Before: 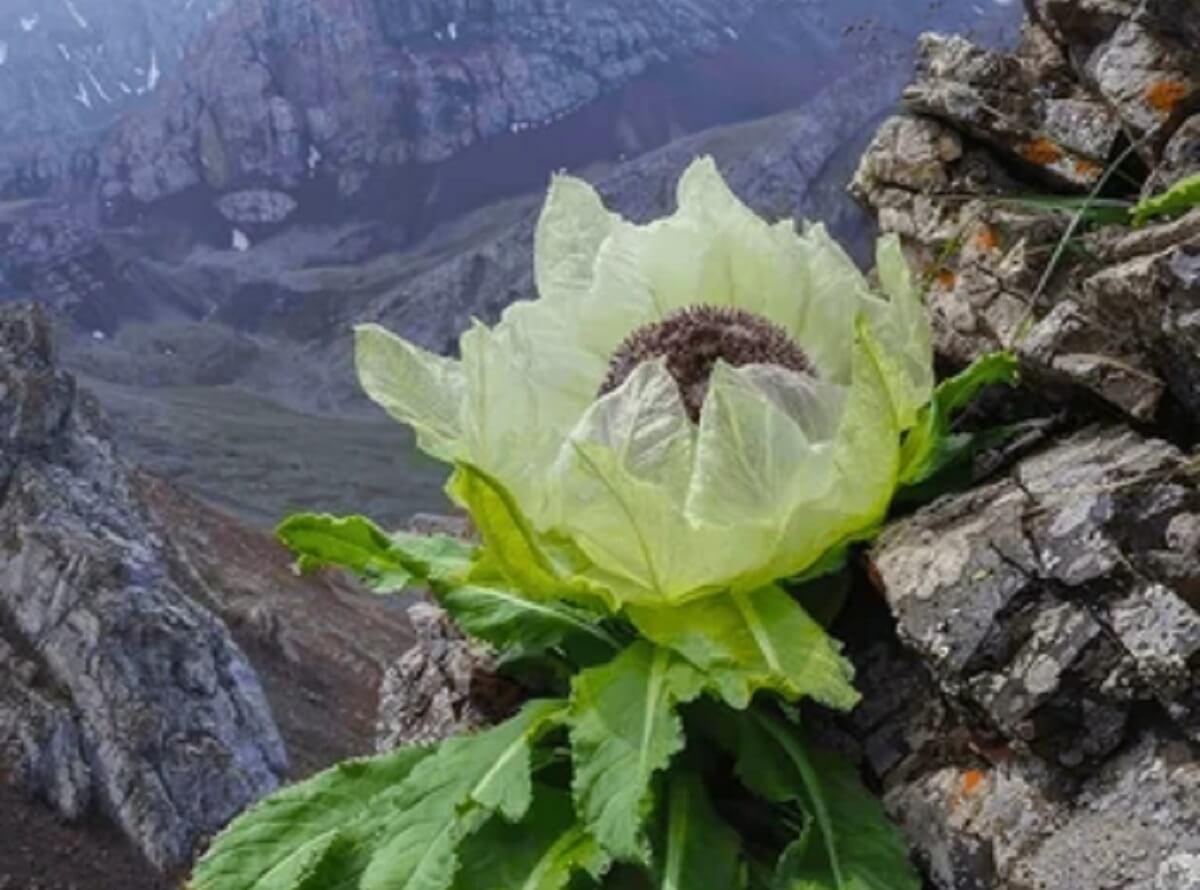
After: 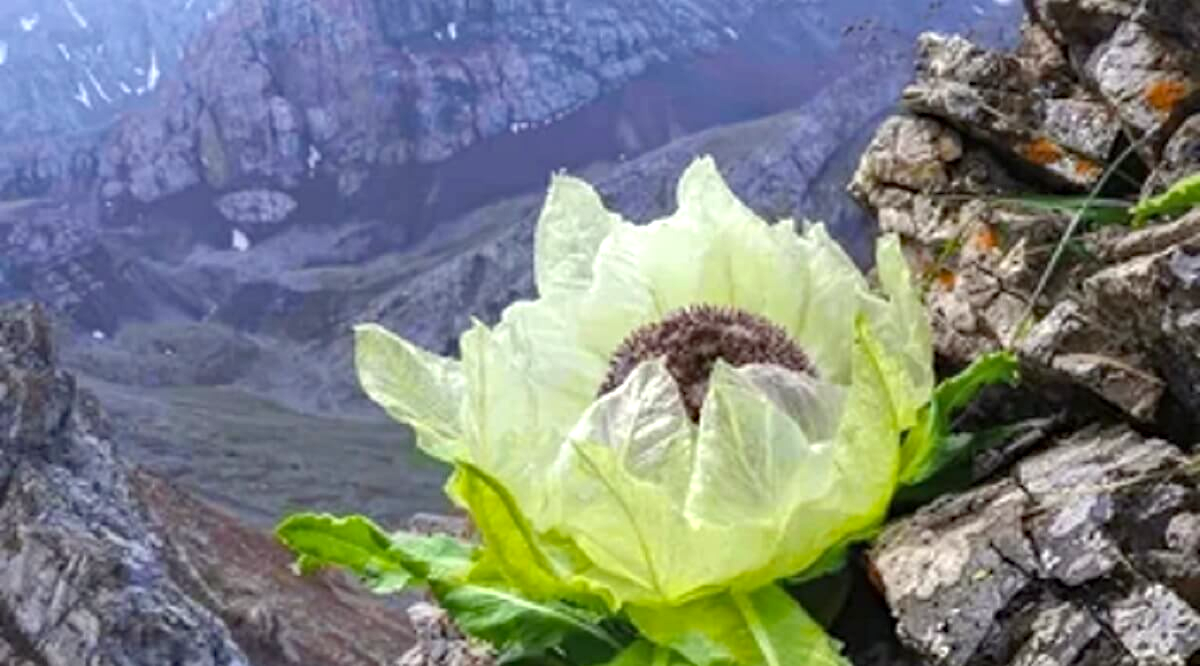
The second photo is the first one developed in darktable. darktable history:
exposure: black level correction 0, exposure 0.7 EV, compensate exposure bias true, compensate highlight preservation false
crop: bottom 24.967%
haze removal: compatibility mode true, adaptive false
